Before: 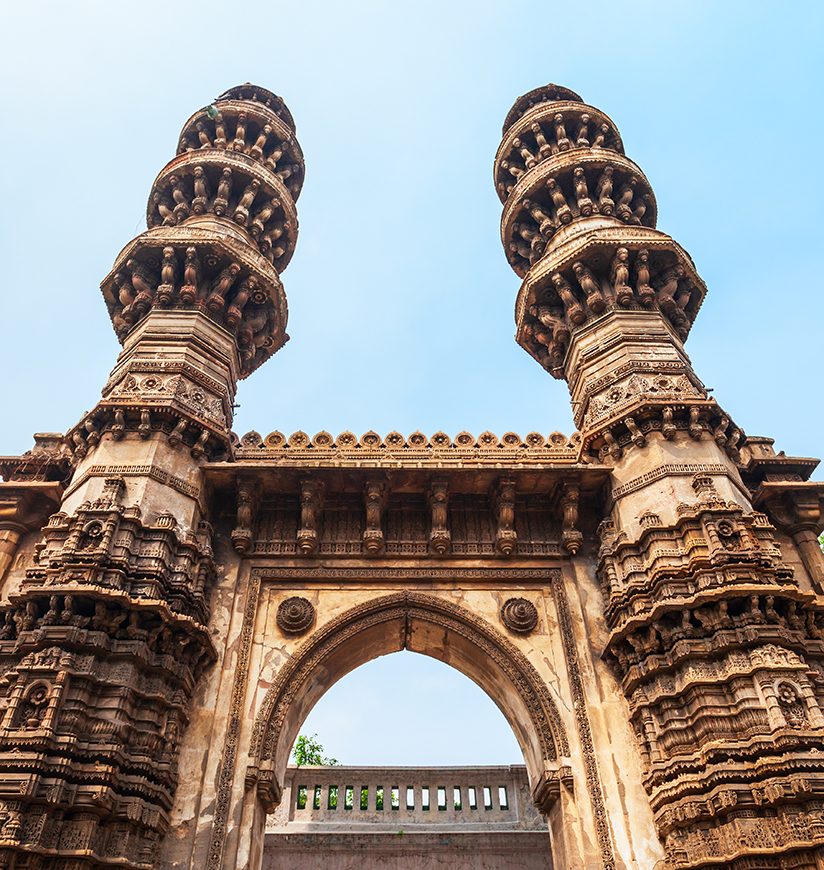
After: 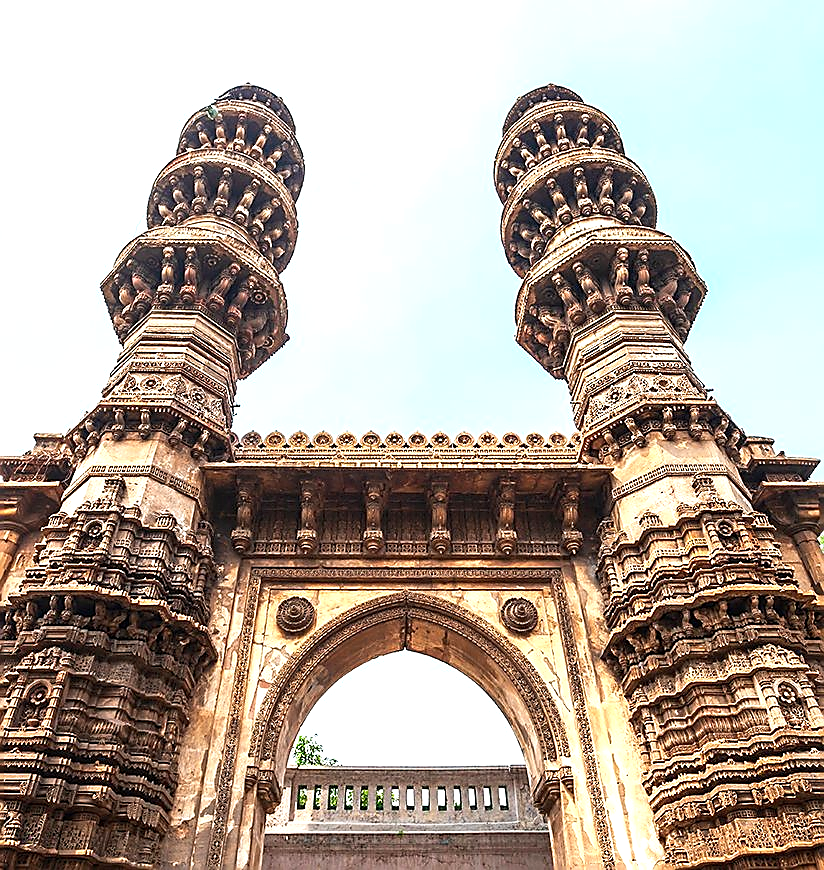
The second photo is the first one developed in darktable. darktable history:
sharpen: radius 1.384, amount 1.237, threshold 0.846
exposure: black level correction 0, exposure 0.695 EV, compensate exposure bias true, compensate highlight preservation false
